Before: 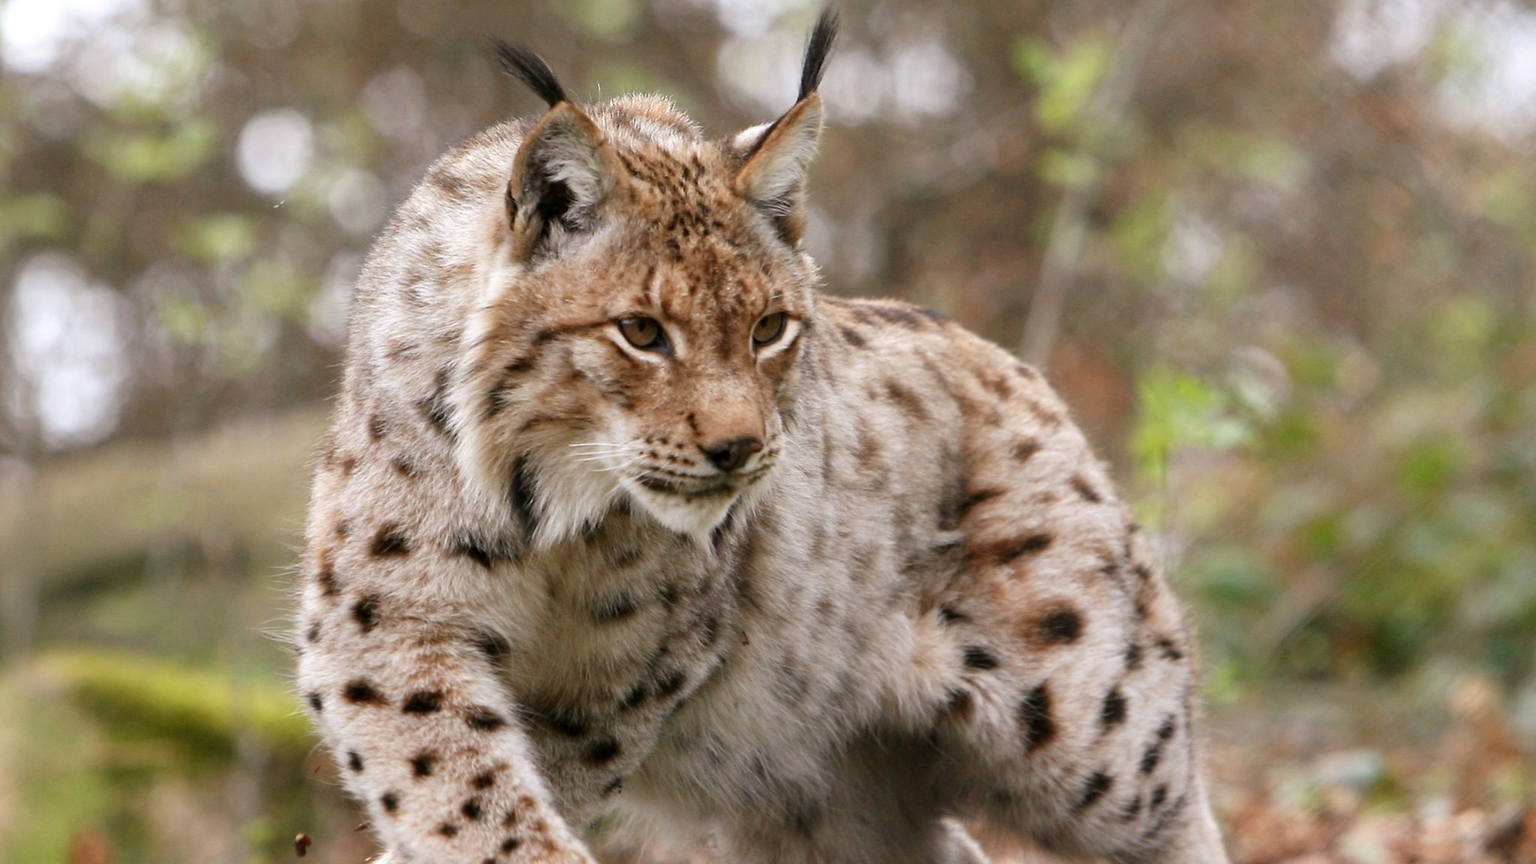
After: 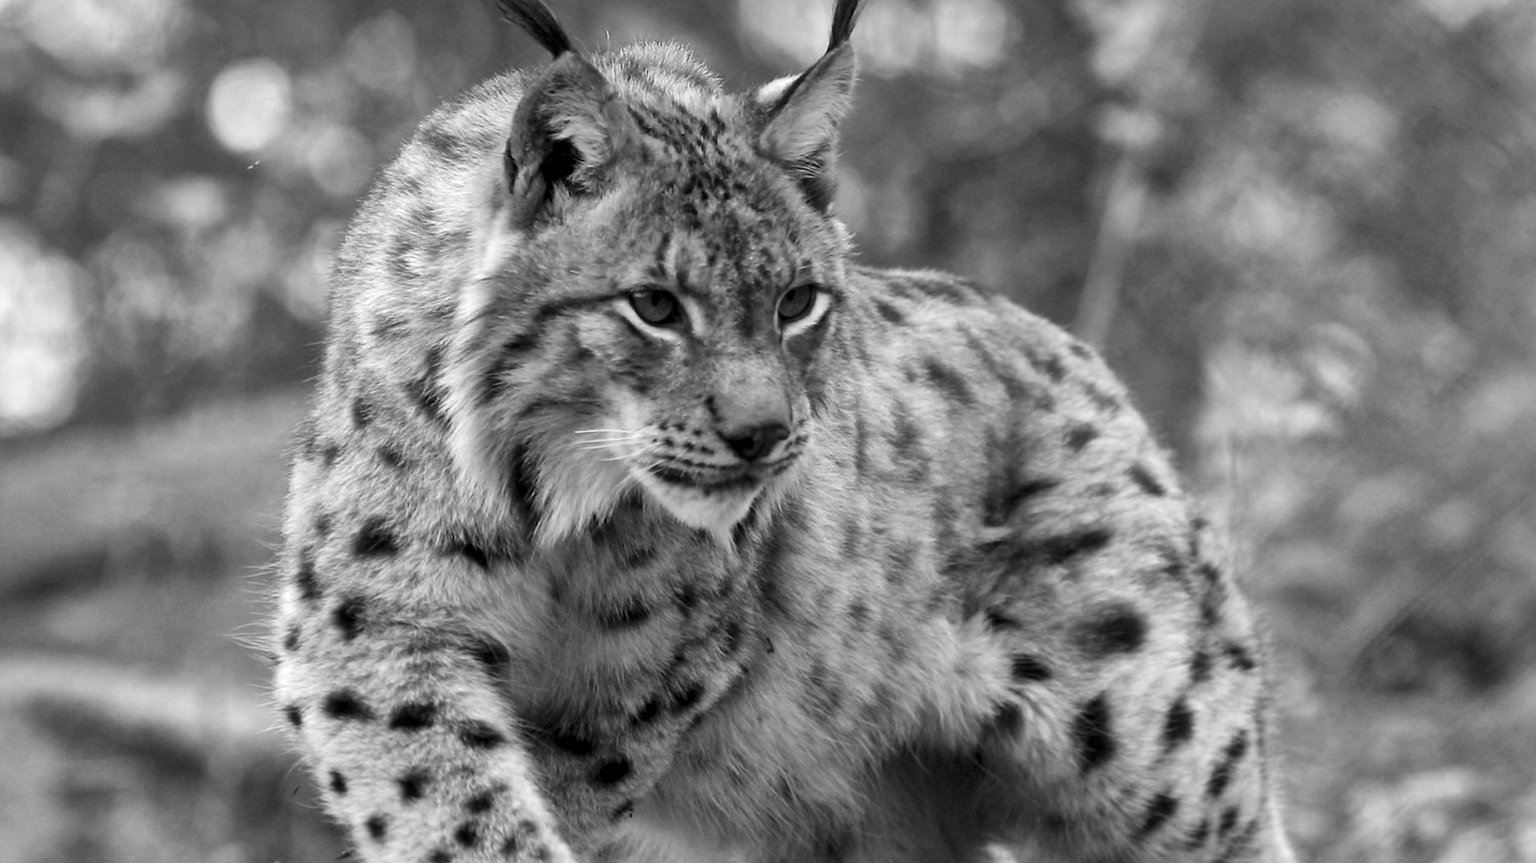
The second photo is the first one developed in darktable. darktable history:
local contrast: mode bilateral grid, contrast 20, coarseness 50, detail 144%, midtone range 0.2
crop: left 3.305%, top 6.436%, right 6.389%, bottom 3.258%
graduated density: density 0.38 EV, hardness 21%, rotation -6.11°, saturation 32%
color zones: curves: ch0 [(0.002, 0.593) (0.143, 0.417) (0.285, 0.541) (0.455, 0.289) (0.608, 0.327) (0.727, 0.283) (0.869, 0.571) (1, 0.603)]; ch1 [(0, 0) (0.143, 0) (0.286, 0) (0.429, 0) (0.571, 0) (0.714, 0) (0.857, 0)]
